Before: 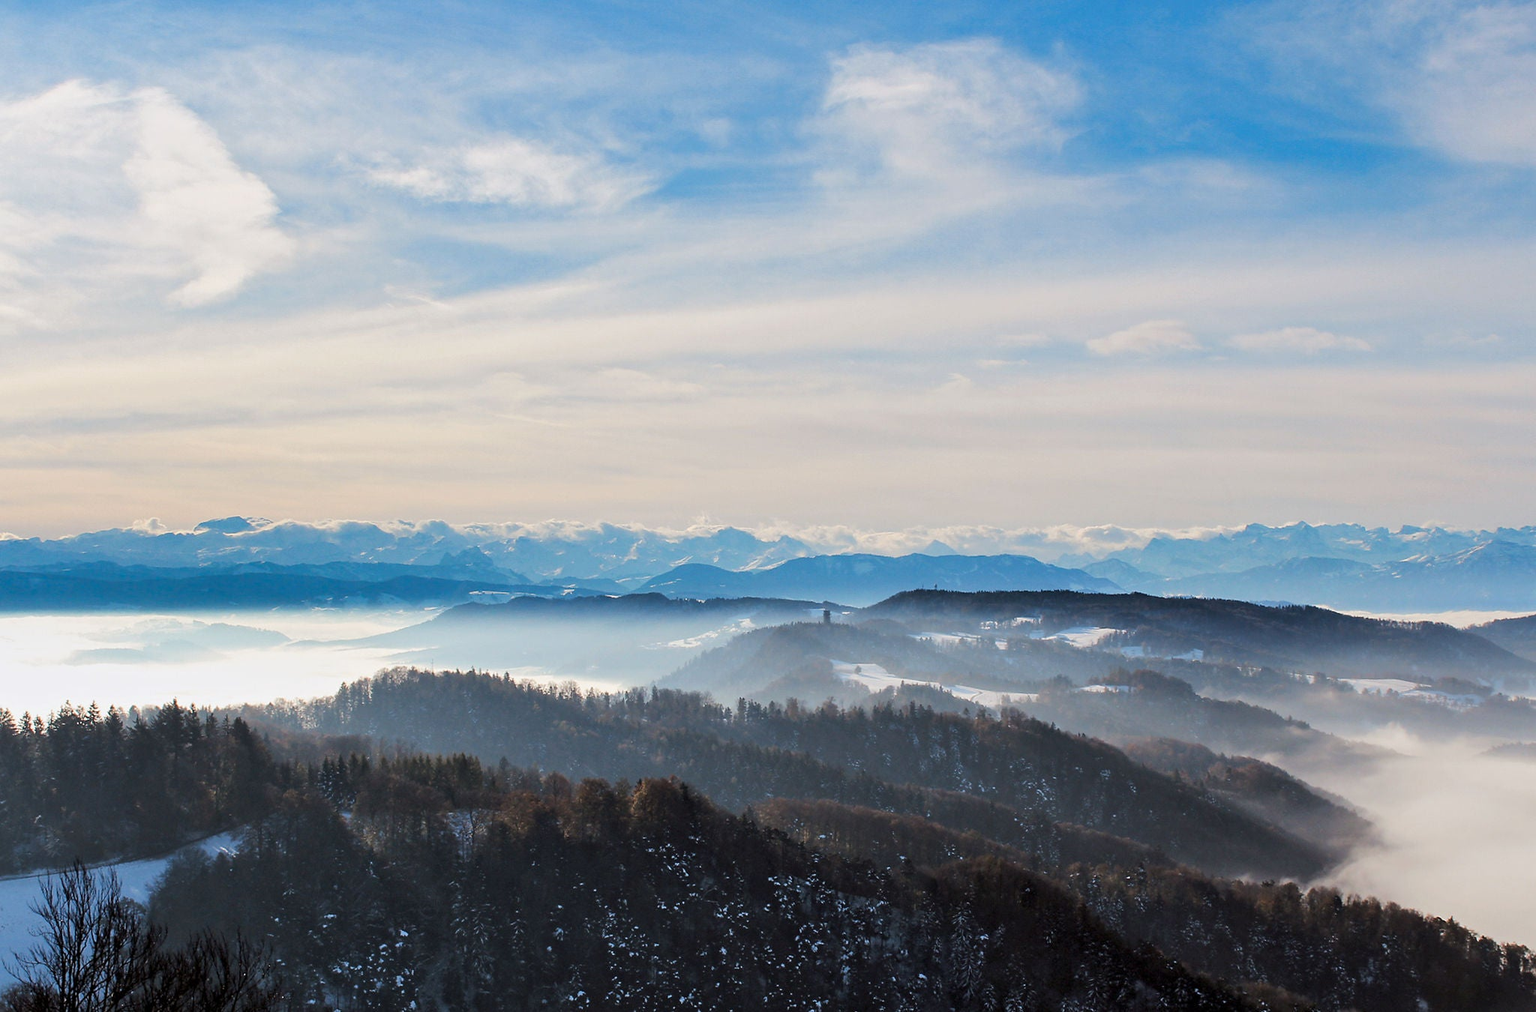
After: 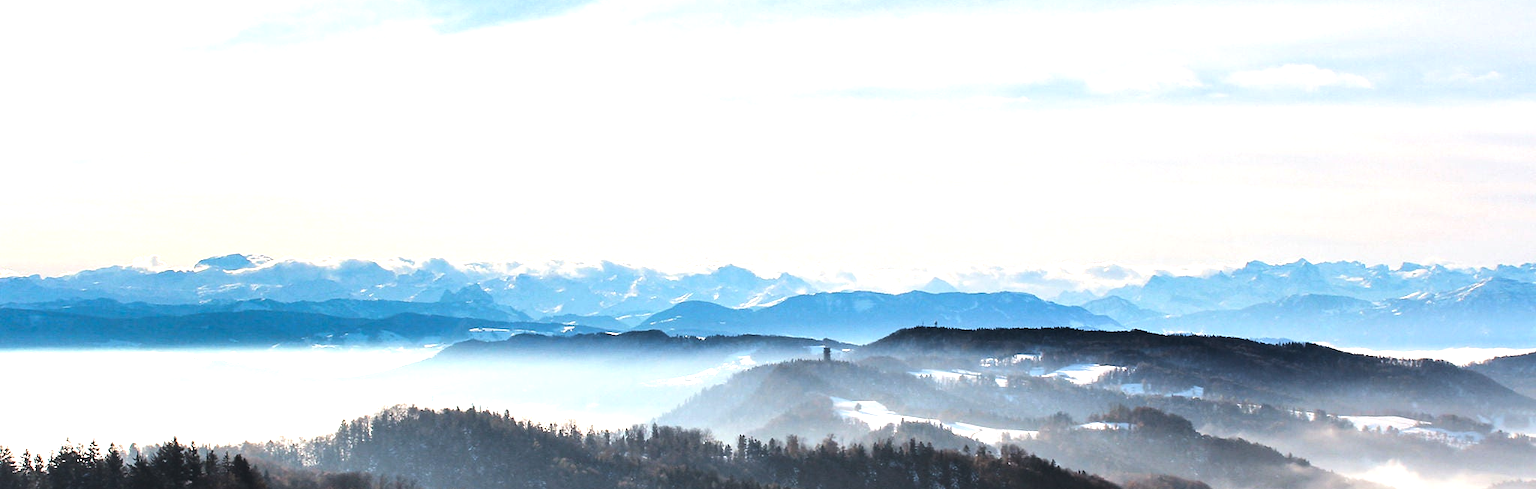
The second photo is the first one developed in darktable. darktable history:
tone equalizer: -8 EV -1.08 EV, -7 EV -1.01 EV, -6 EV -0.867 EV, -5 EV -0.578 EV, -3 EV 0.578 EV, -2 EV 0.867 EV, -1 EV 1.01 EV, +0 EV 1.08 EV, edges refinement/feathering 500, mask exposure compensation -1.57 EV, preserve details no
crop and rotate: top 26.056%, bottom 25.543%
